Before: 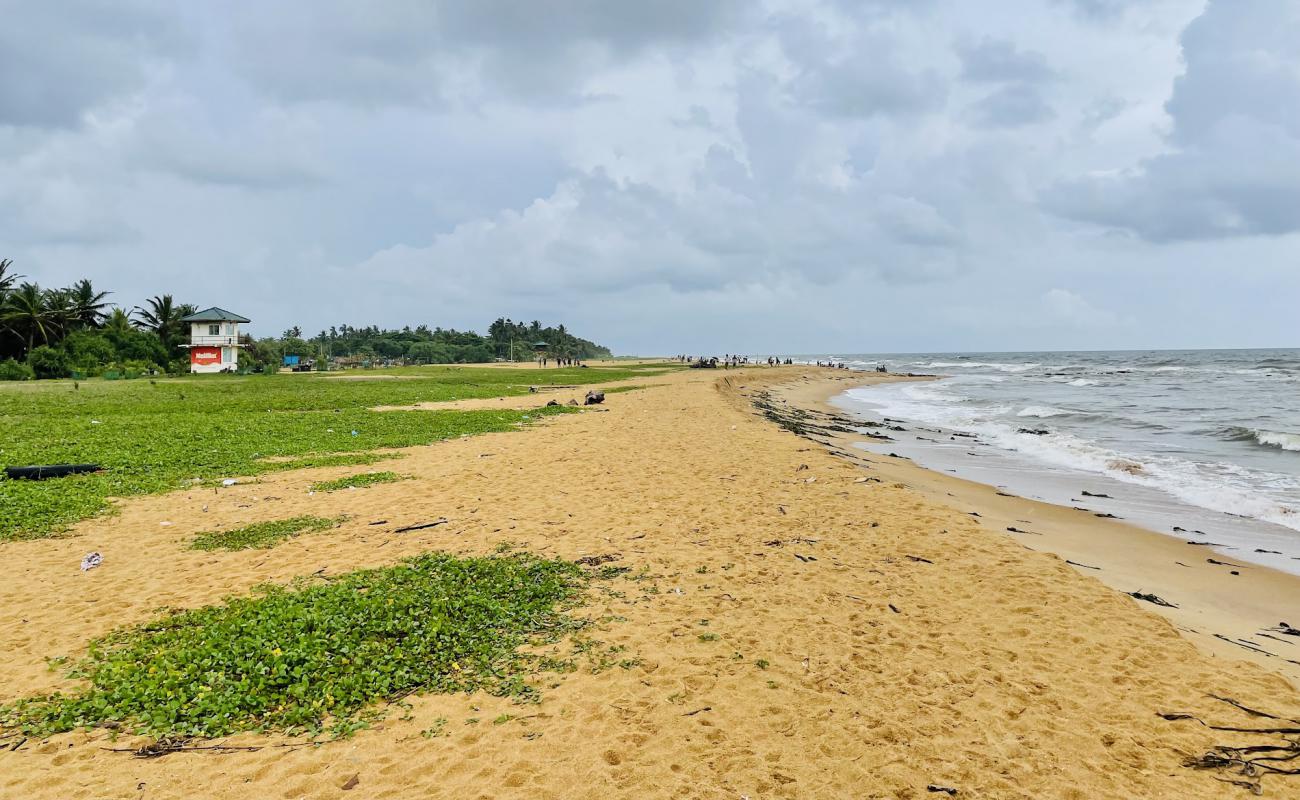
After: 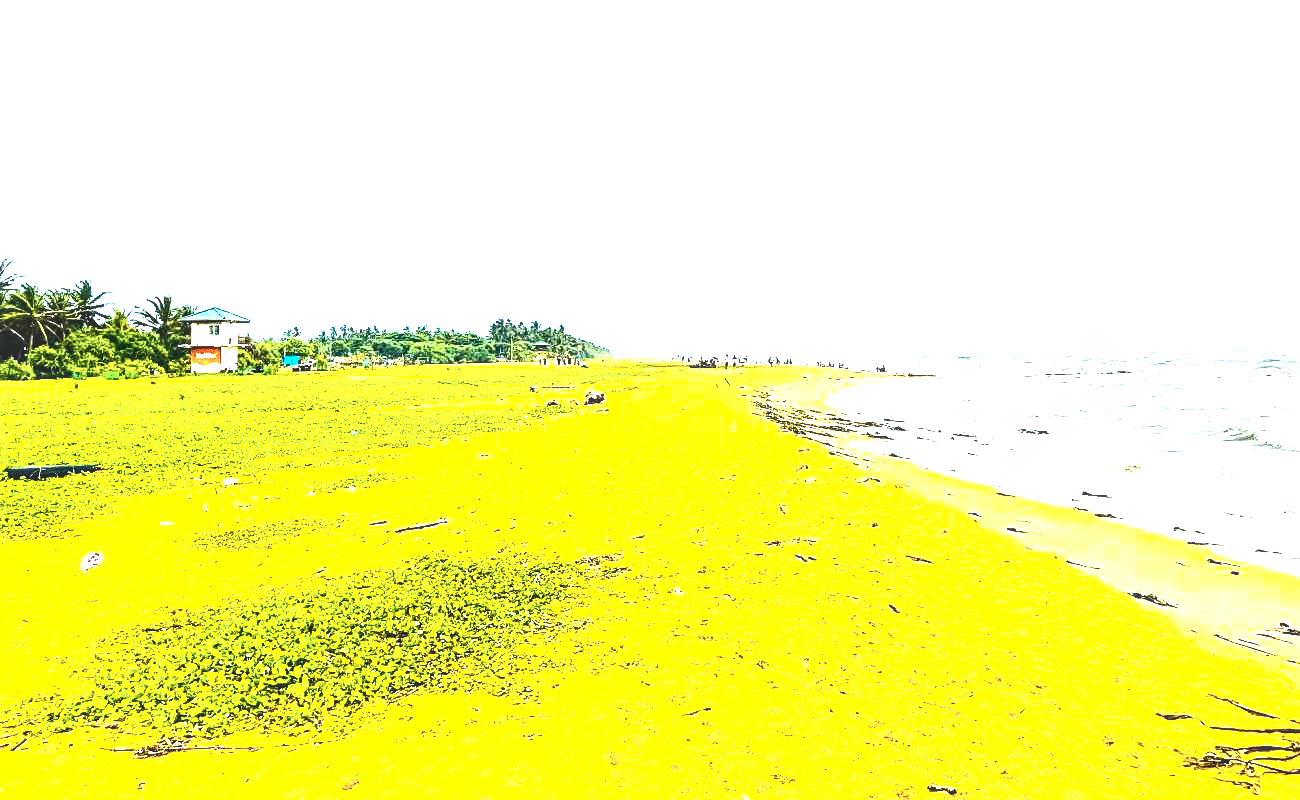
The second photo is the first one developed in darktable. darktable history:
color balance rgb: linear chroma grading › shadows -40%, linear chroma grading › highlights 40%, linear chroma grading › global chroma 45%, linear chroma grading › mid-tones -30%, perceptual saturation grading › global saturation 55%, perceptual saturation grading › highlights -50%, perceptual saturation grading › mid-tones 40%, perceptual saturation grading › shadows 30%, perceptual brilliance grading › global brilliance 20%, perceptual brilliance grading › shadows -40%, global vibrance 35%
contrast brightness saturation: contrast 0.25, saturation -0.31
rotate and perspective: automatic cropping original format, crop left 0, crop top 0
local contrast: on, module defaults
sharpen: on, module defaults
exposure: black level correction 0, exposure 1.975 EV, compensate exposure bias true, compensate highlight preservation false
